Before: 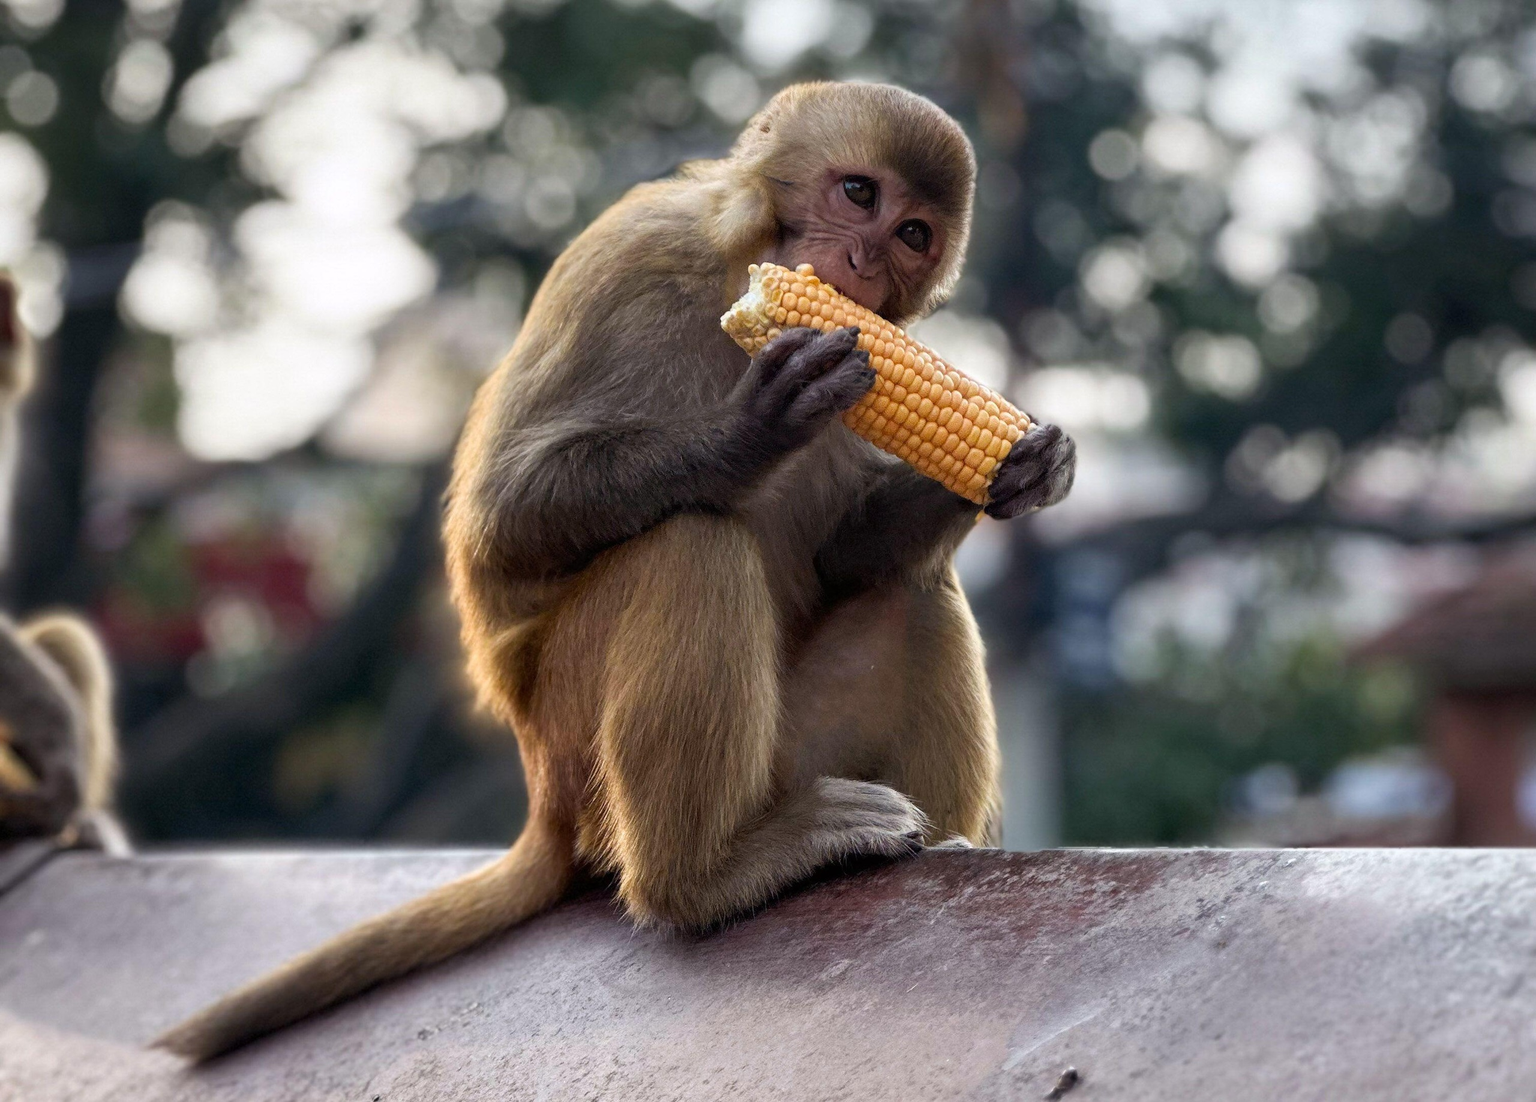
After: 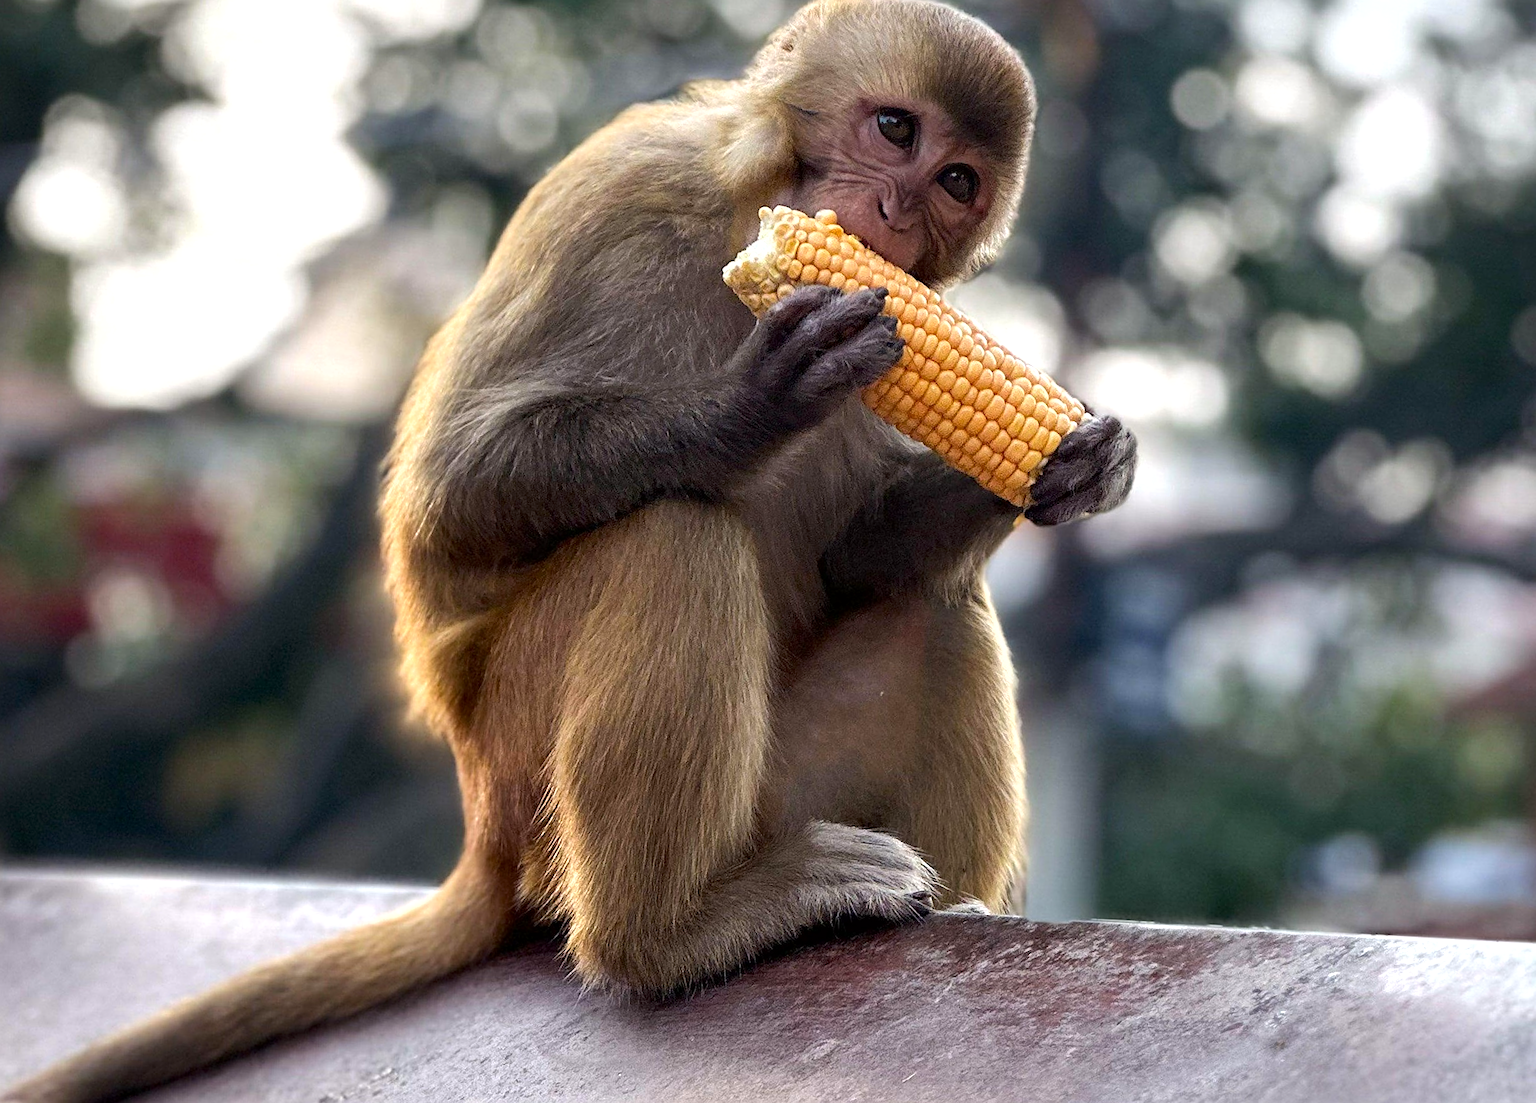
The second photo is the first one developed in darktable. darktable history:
exposure: black level correction 0.001, exposure 0.499 EV, compensate exposure bias true, compensate highlight preservation false
shadows and highlights: shadows -20.23, white point adjustment -1.98, highlights -34.75
sharpen: on, module defaults
contrast brightness saturation: contrast 0.079, saturation 0.019
crop and rotate: angle -2.98°, left 5.193%, top 5.228%, right 4.761%, bottom 4.646%
